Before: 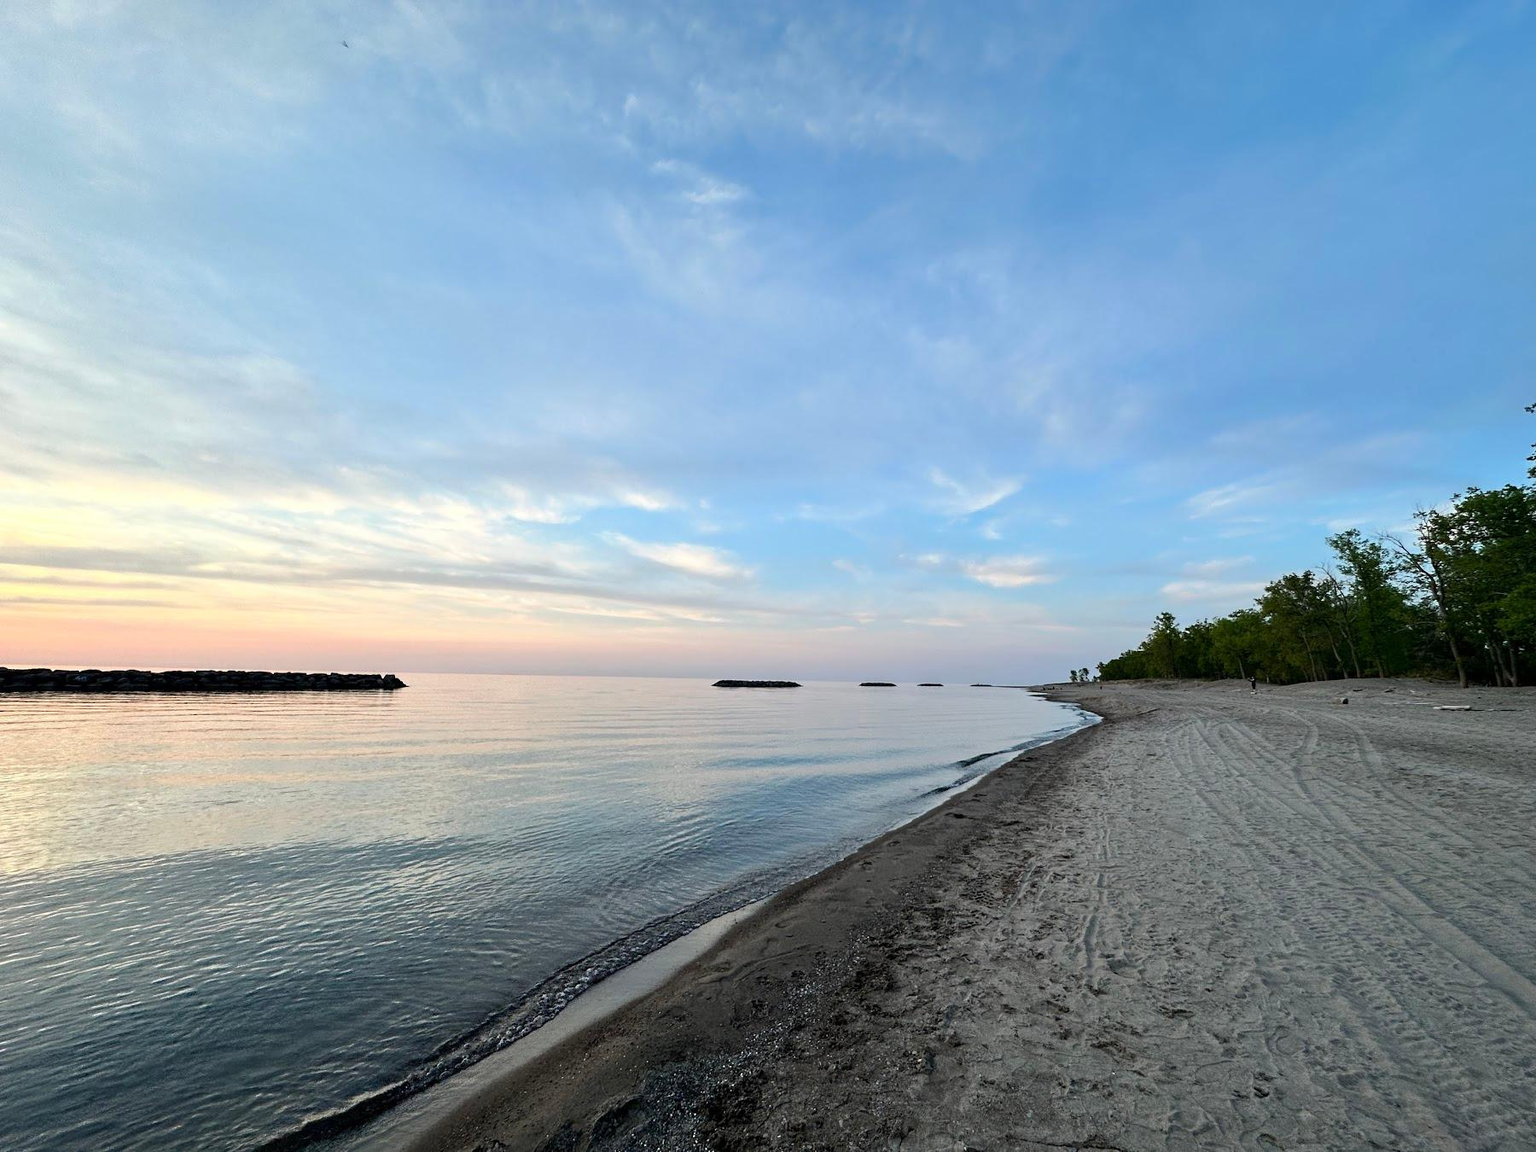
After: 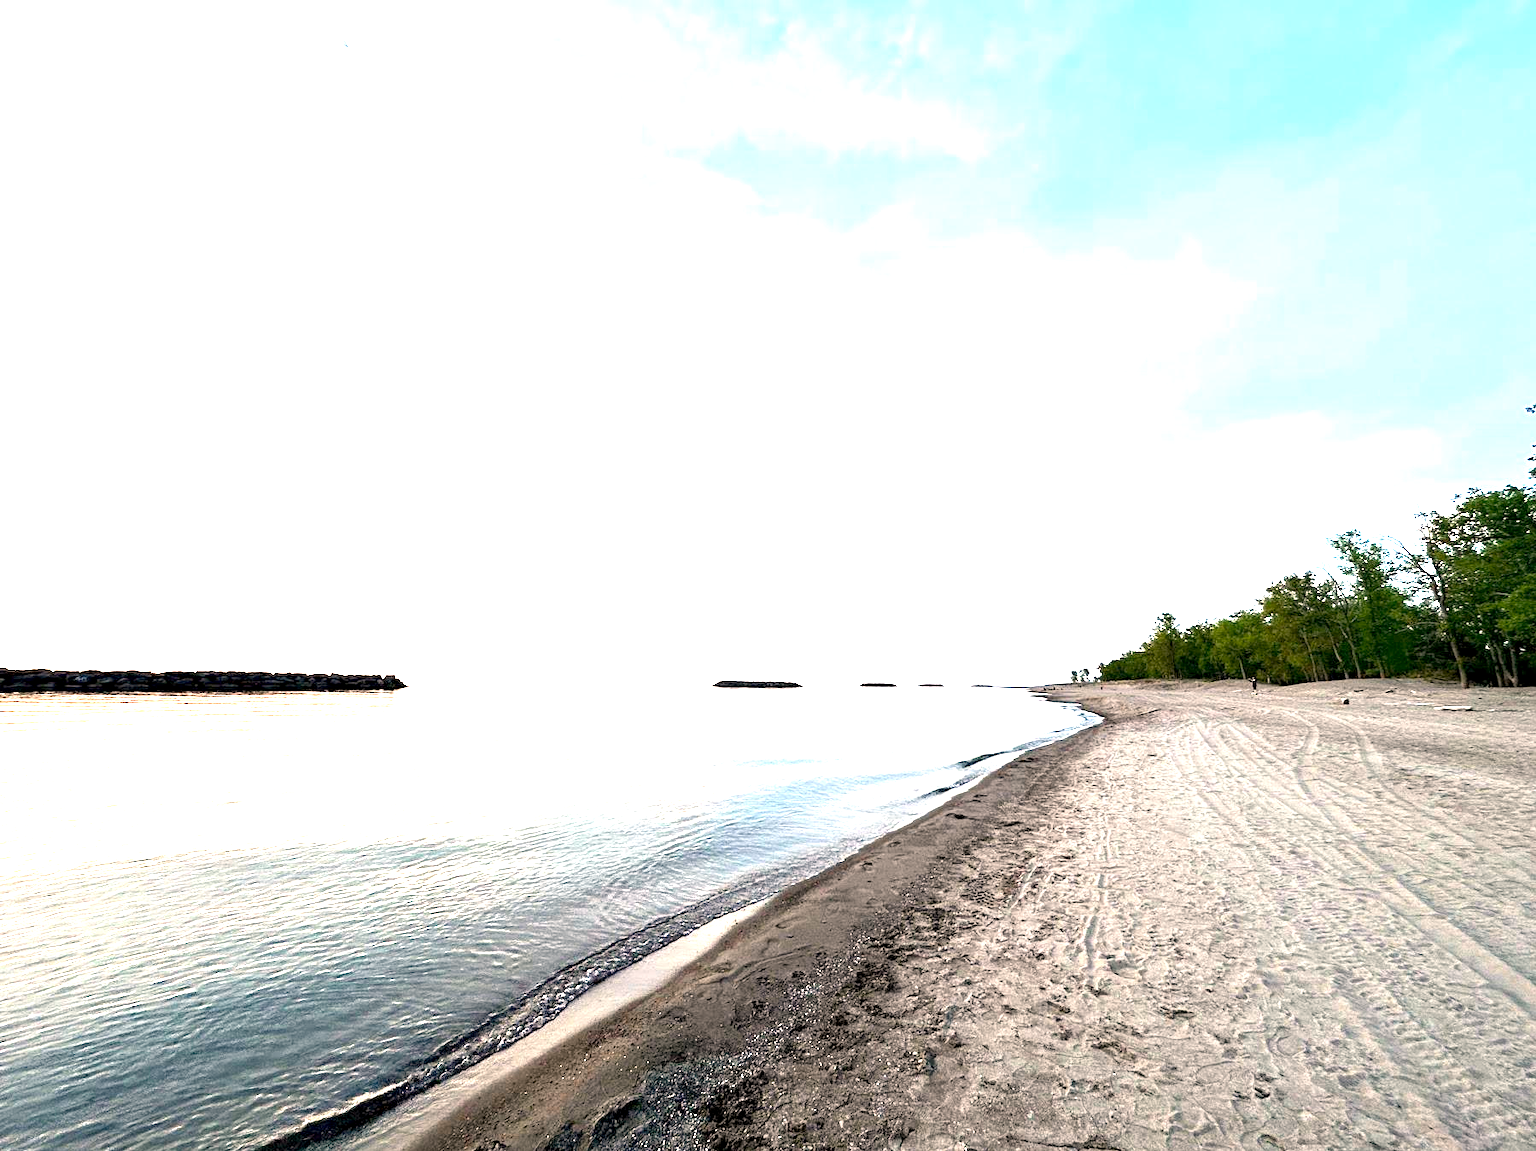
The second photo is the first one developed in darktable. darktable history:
exposure: black level correction 0.001, exposure 2 EV, compensate highlight preservation false
white balance: red 1.127, blue 0.943
